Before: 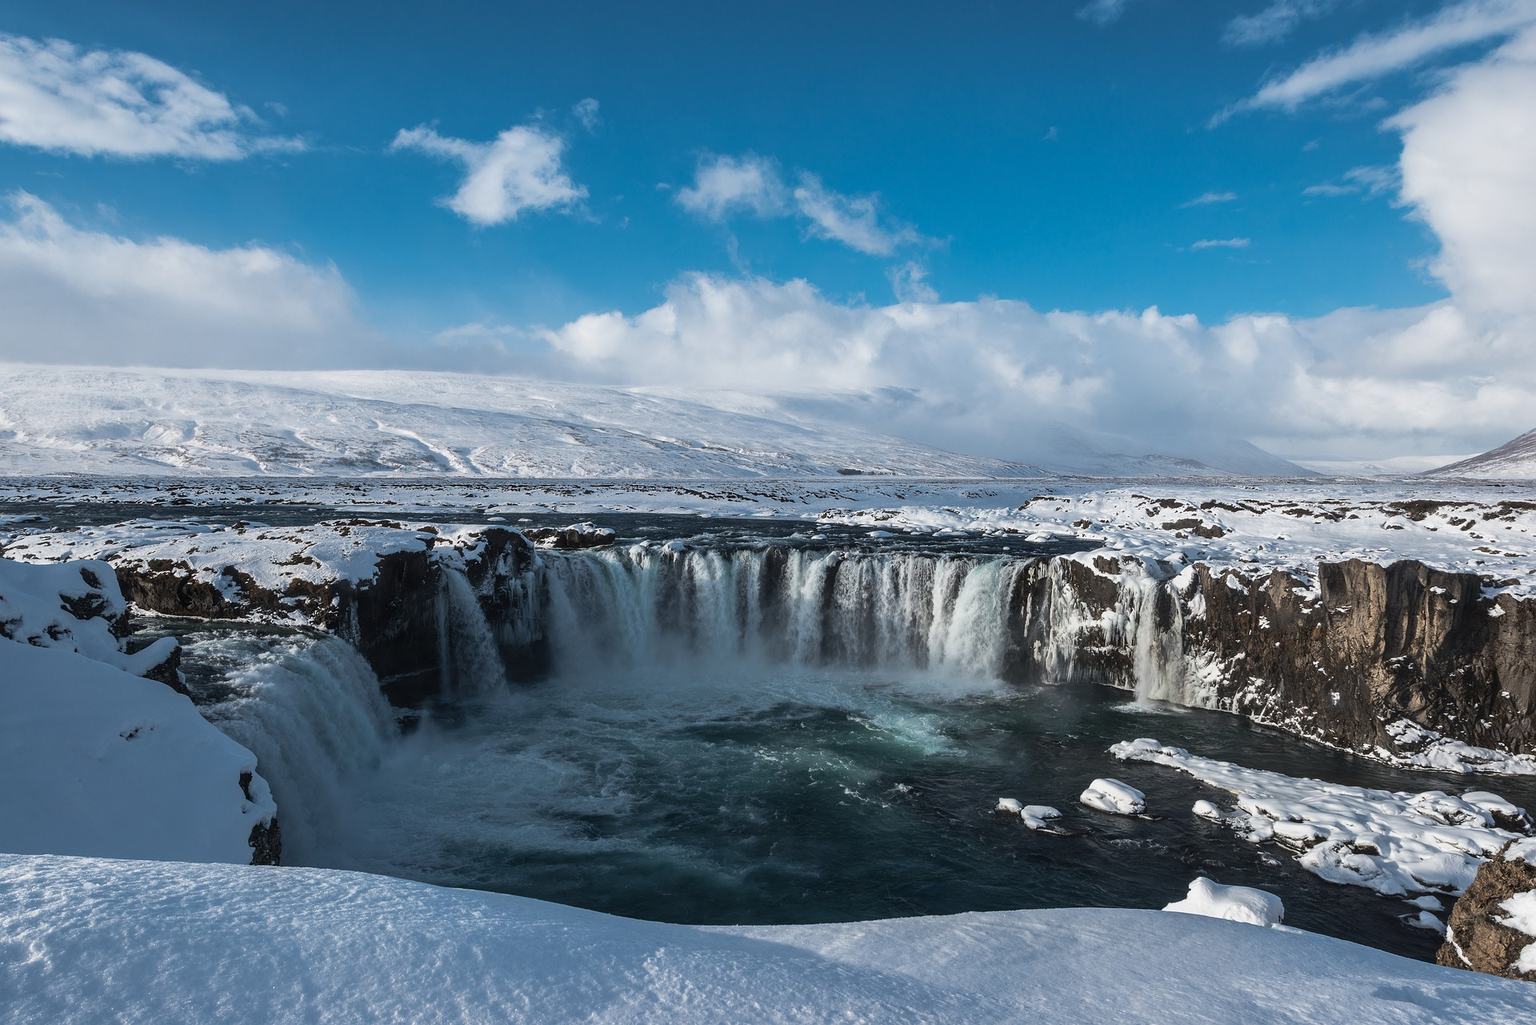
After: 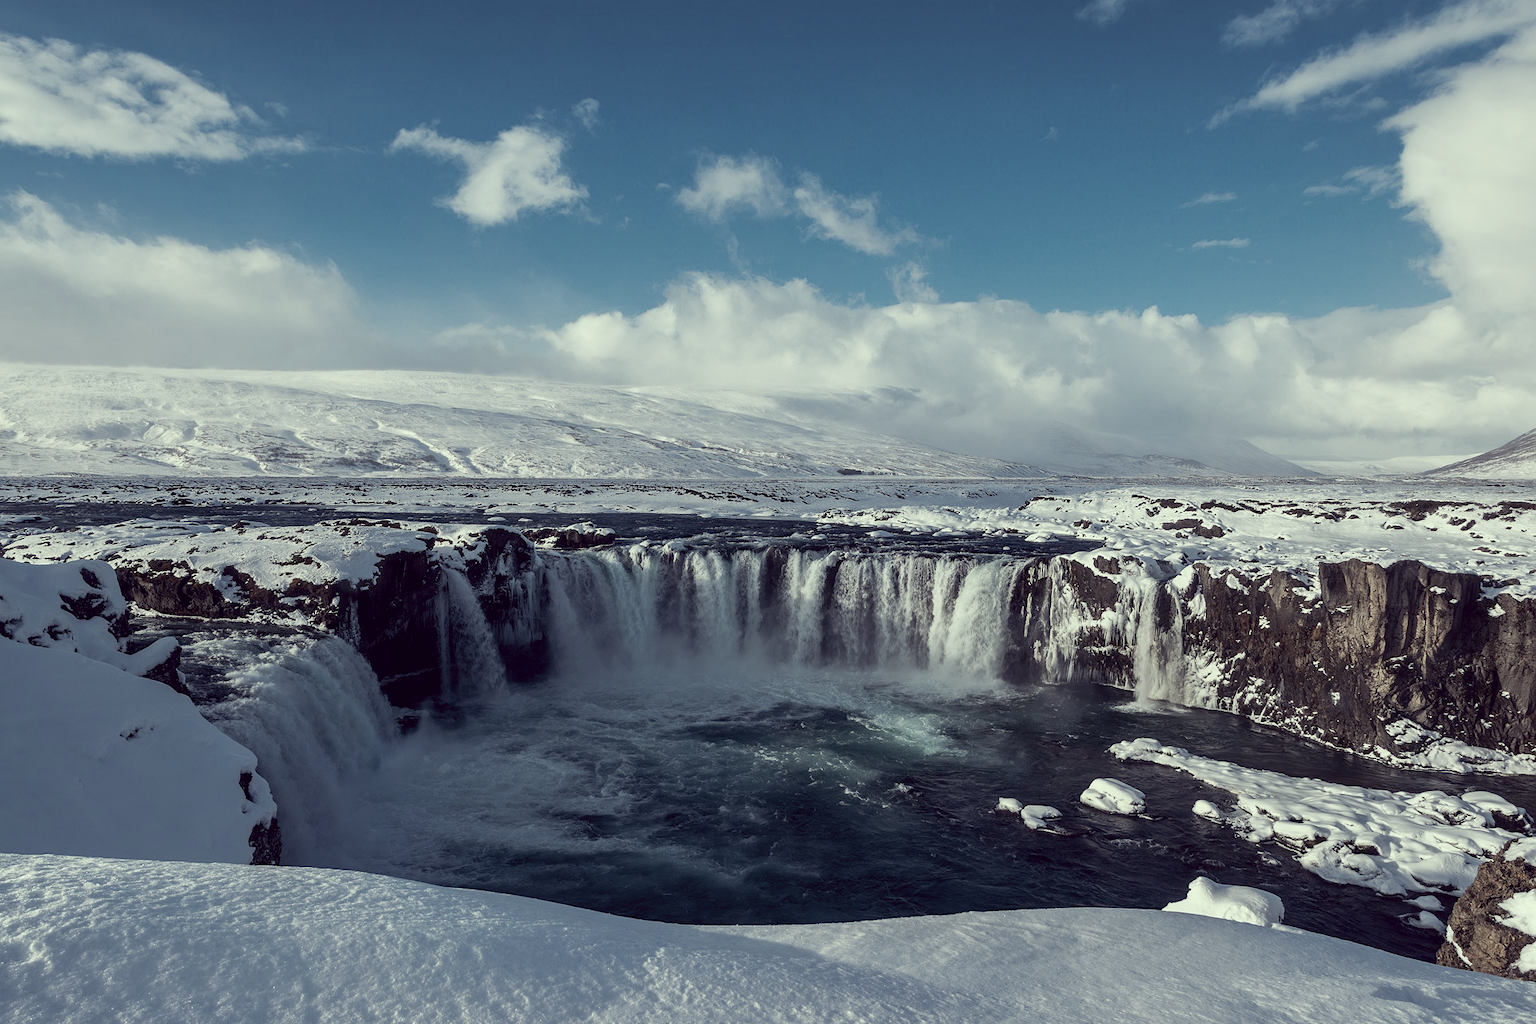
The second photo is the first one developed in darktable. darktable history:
color correction: highlights a* -20.17, highlights b* 20.27, shadows a* 20.03, shadows b* -20.46, saturation 0.43
color balance rgb: shadows lift › chroma 1%, shadows lift › hue 240.84°, highlights gain › chroma 2%, highlights gain › hue 73.2°, global offset › luminance -0.5%, perceptual saturation grading › global saturation 20%, perceptual saturation grading › highlights -25%, perceptual saturation grading › shadows 50%, global vibrance 25.26%
